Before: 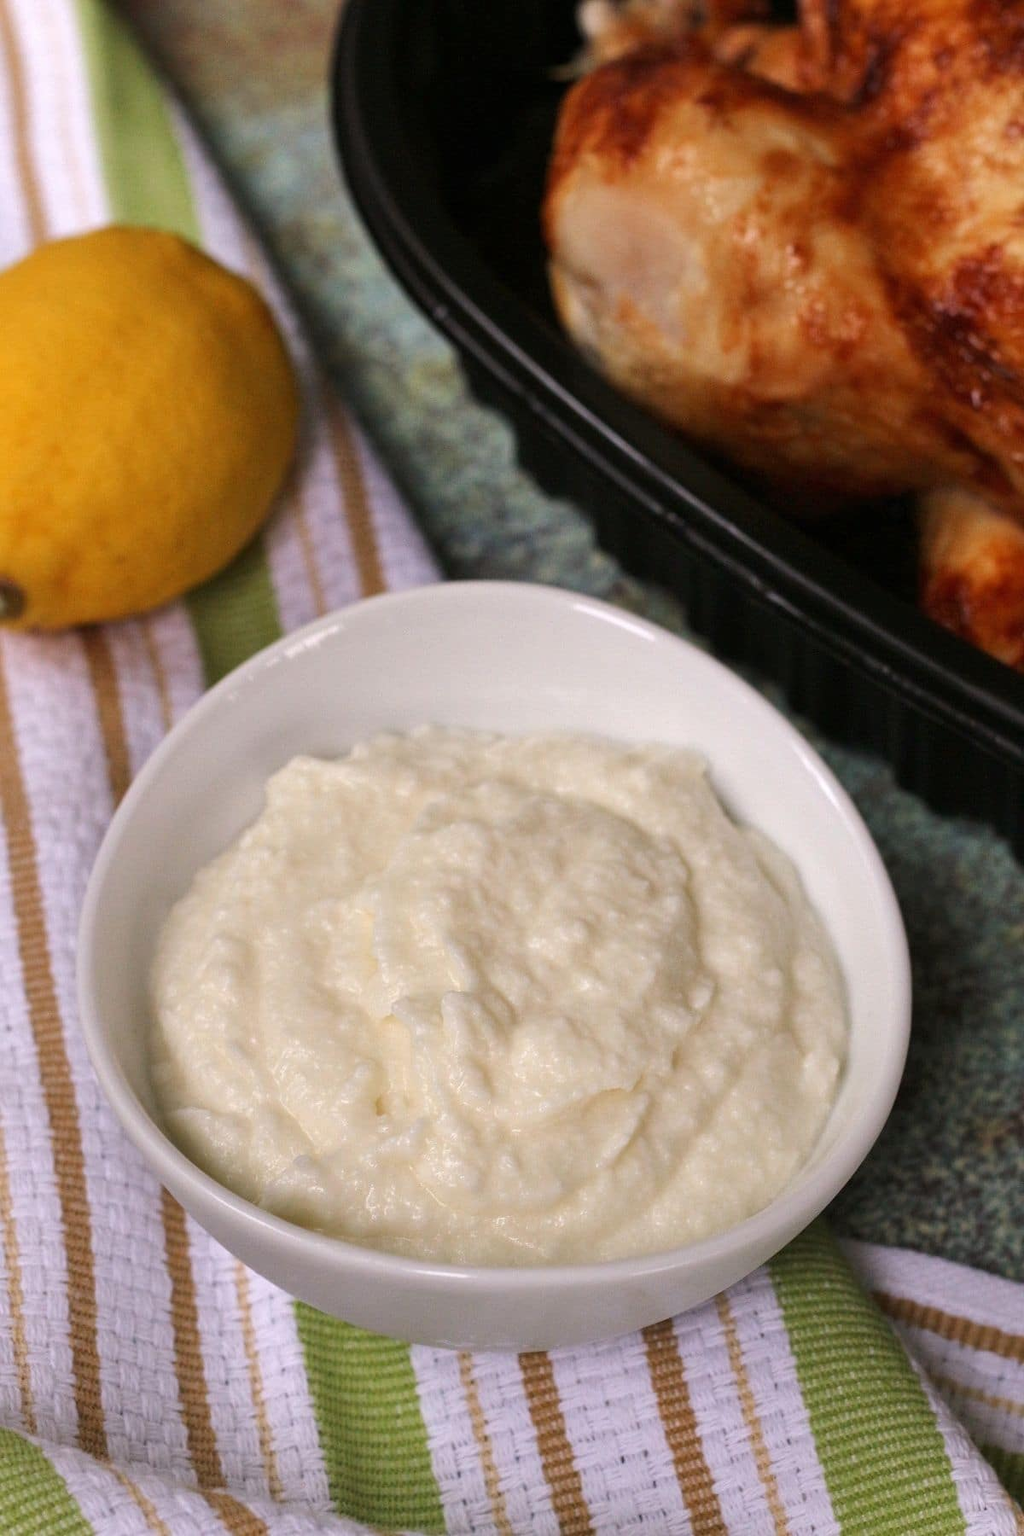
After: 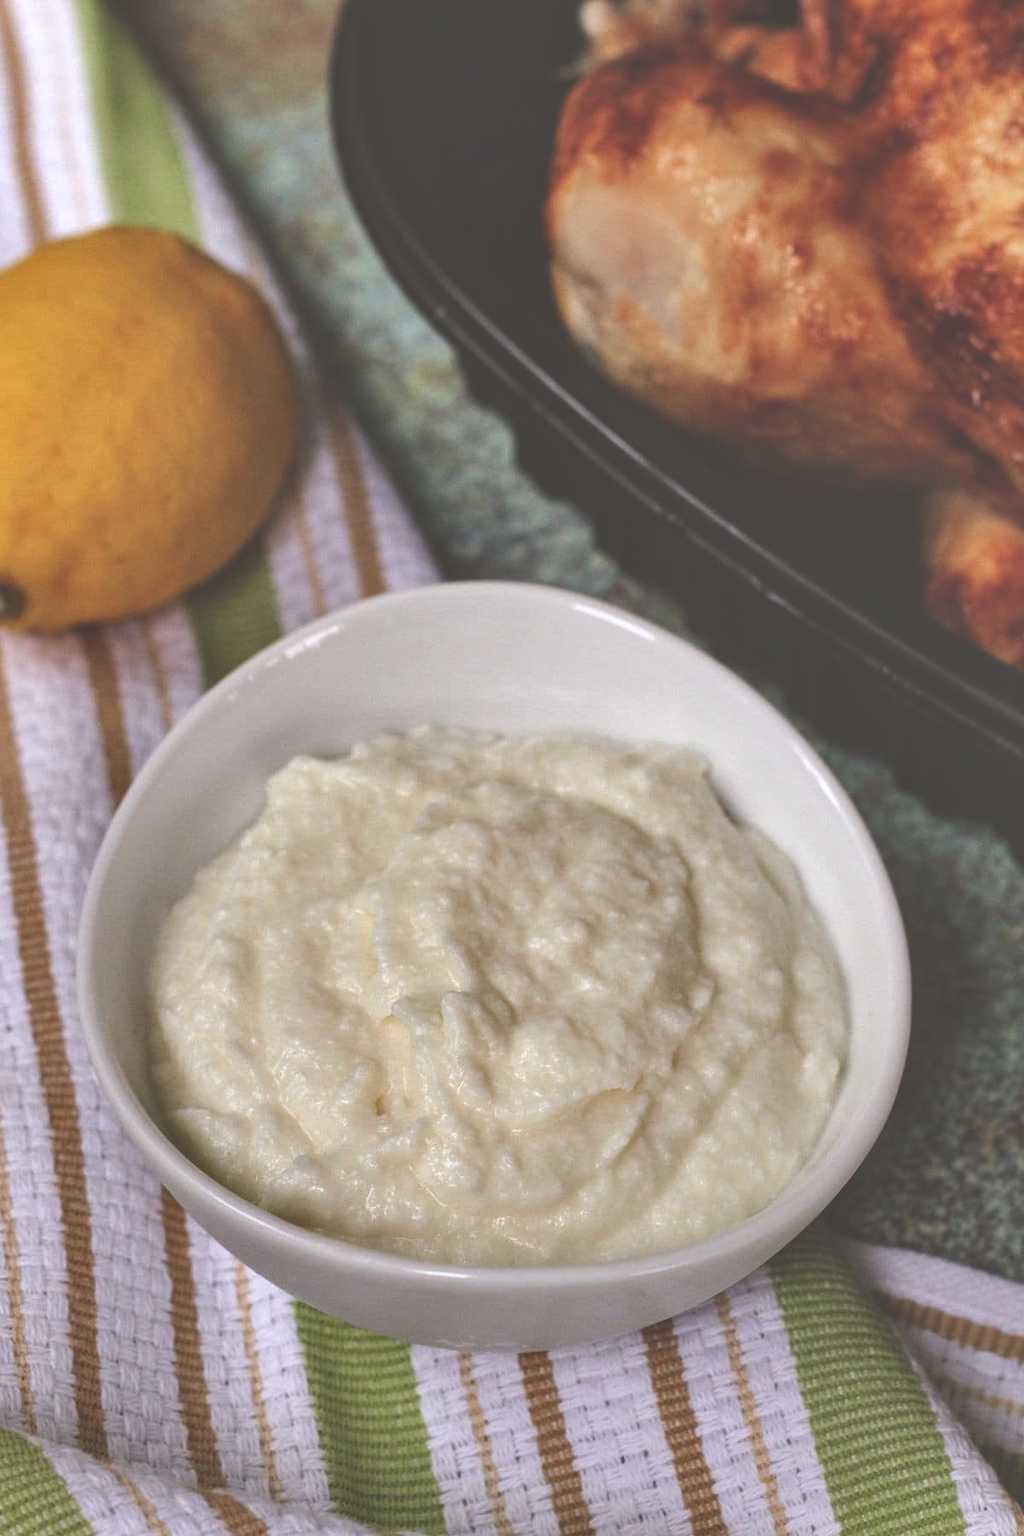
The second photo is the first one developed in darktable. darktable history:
shadows and highlights: low approximation 0.01, soften with gaussian
color correction: highlights a* -2.73, highlights b* -2.09, shadows a* 2.41, shadows b* 2.73
local contrast: on, module defaults
exposure: black level correction -0.062, exposure -0.05 EV, compensate highlight preservation false
